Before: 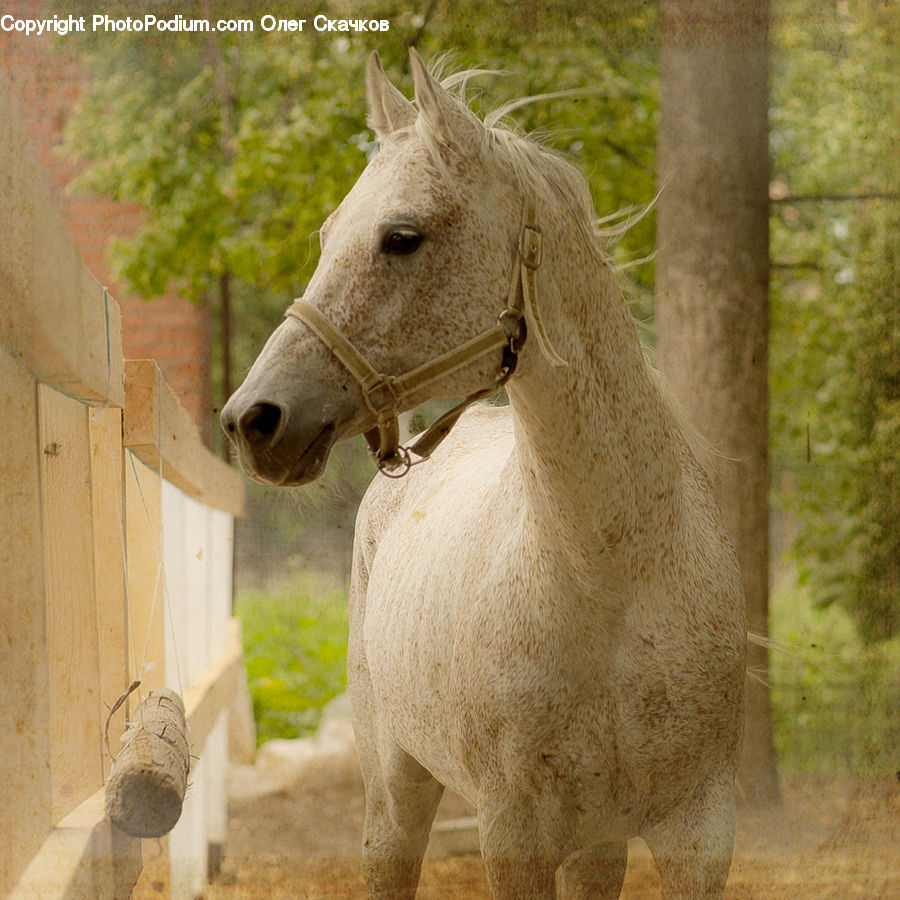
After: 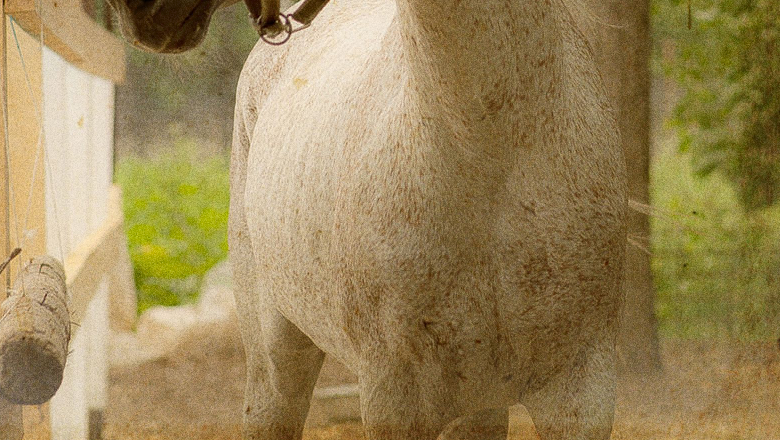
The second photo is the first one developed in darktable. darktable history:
grain: coarseness 0.09 ISO, strength 40%
crop and rotate: left 13.306%, top 48.129%, bottom 2.928%
